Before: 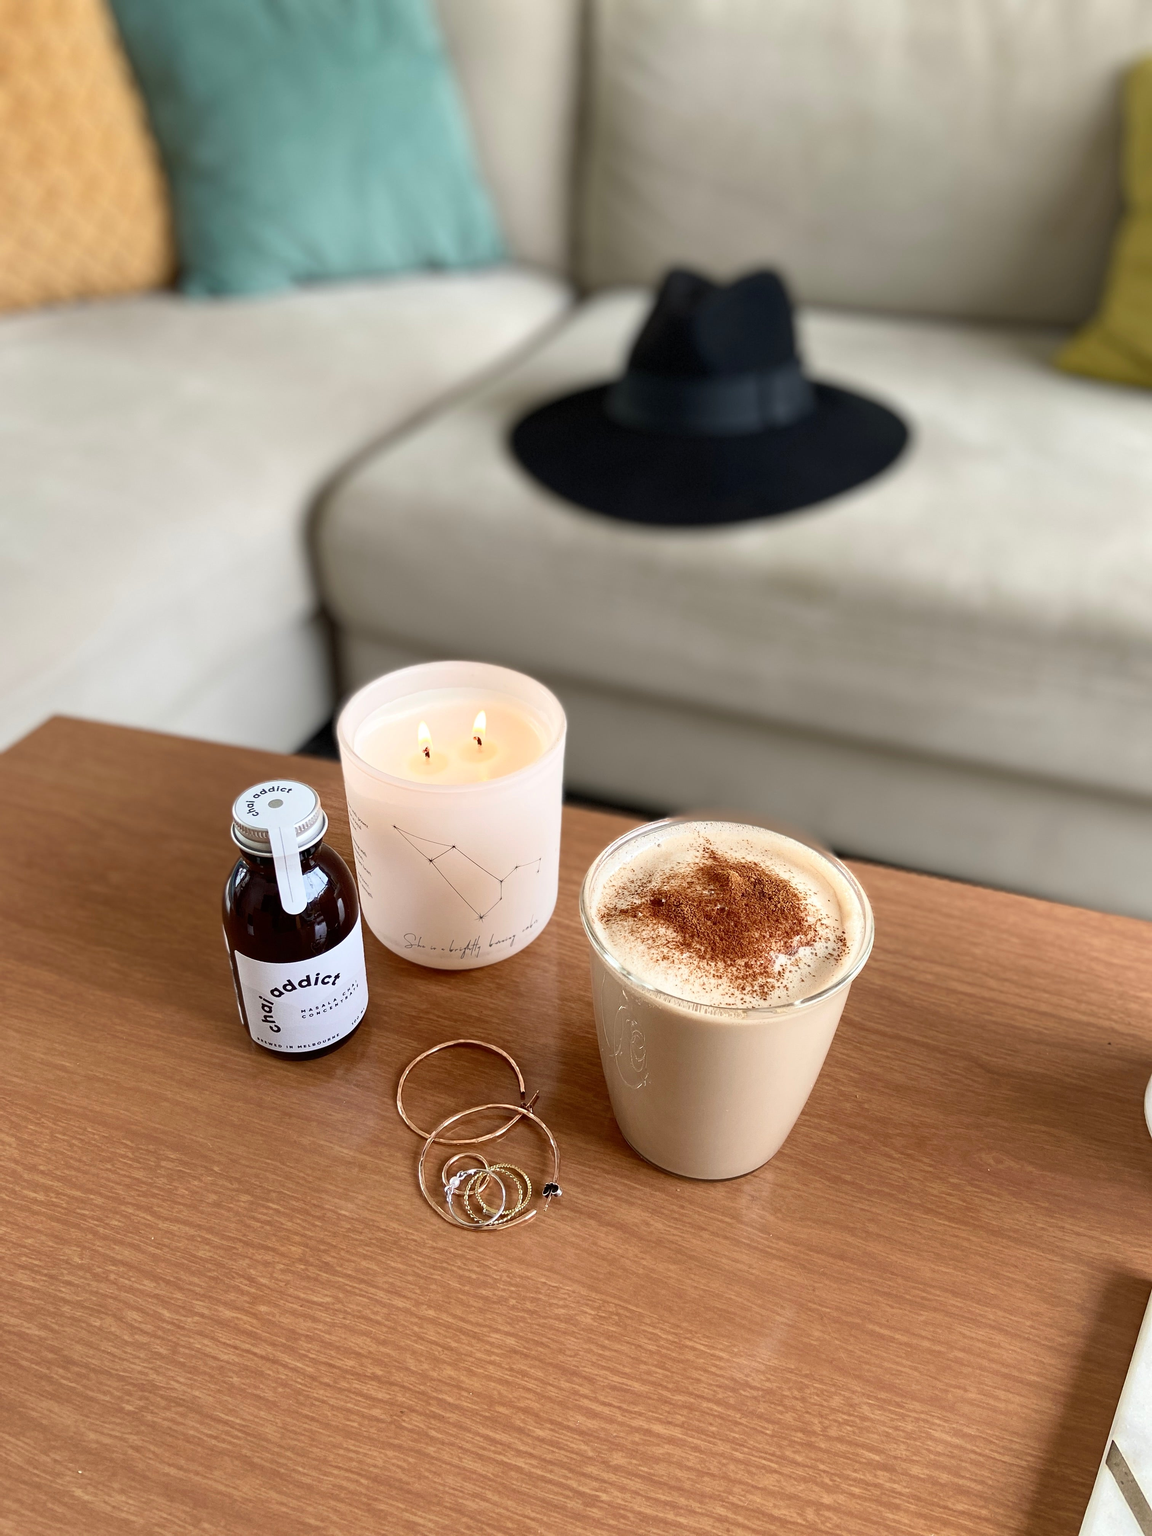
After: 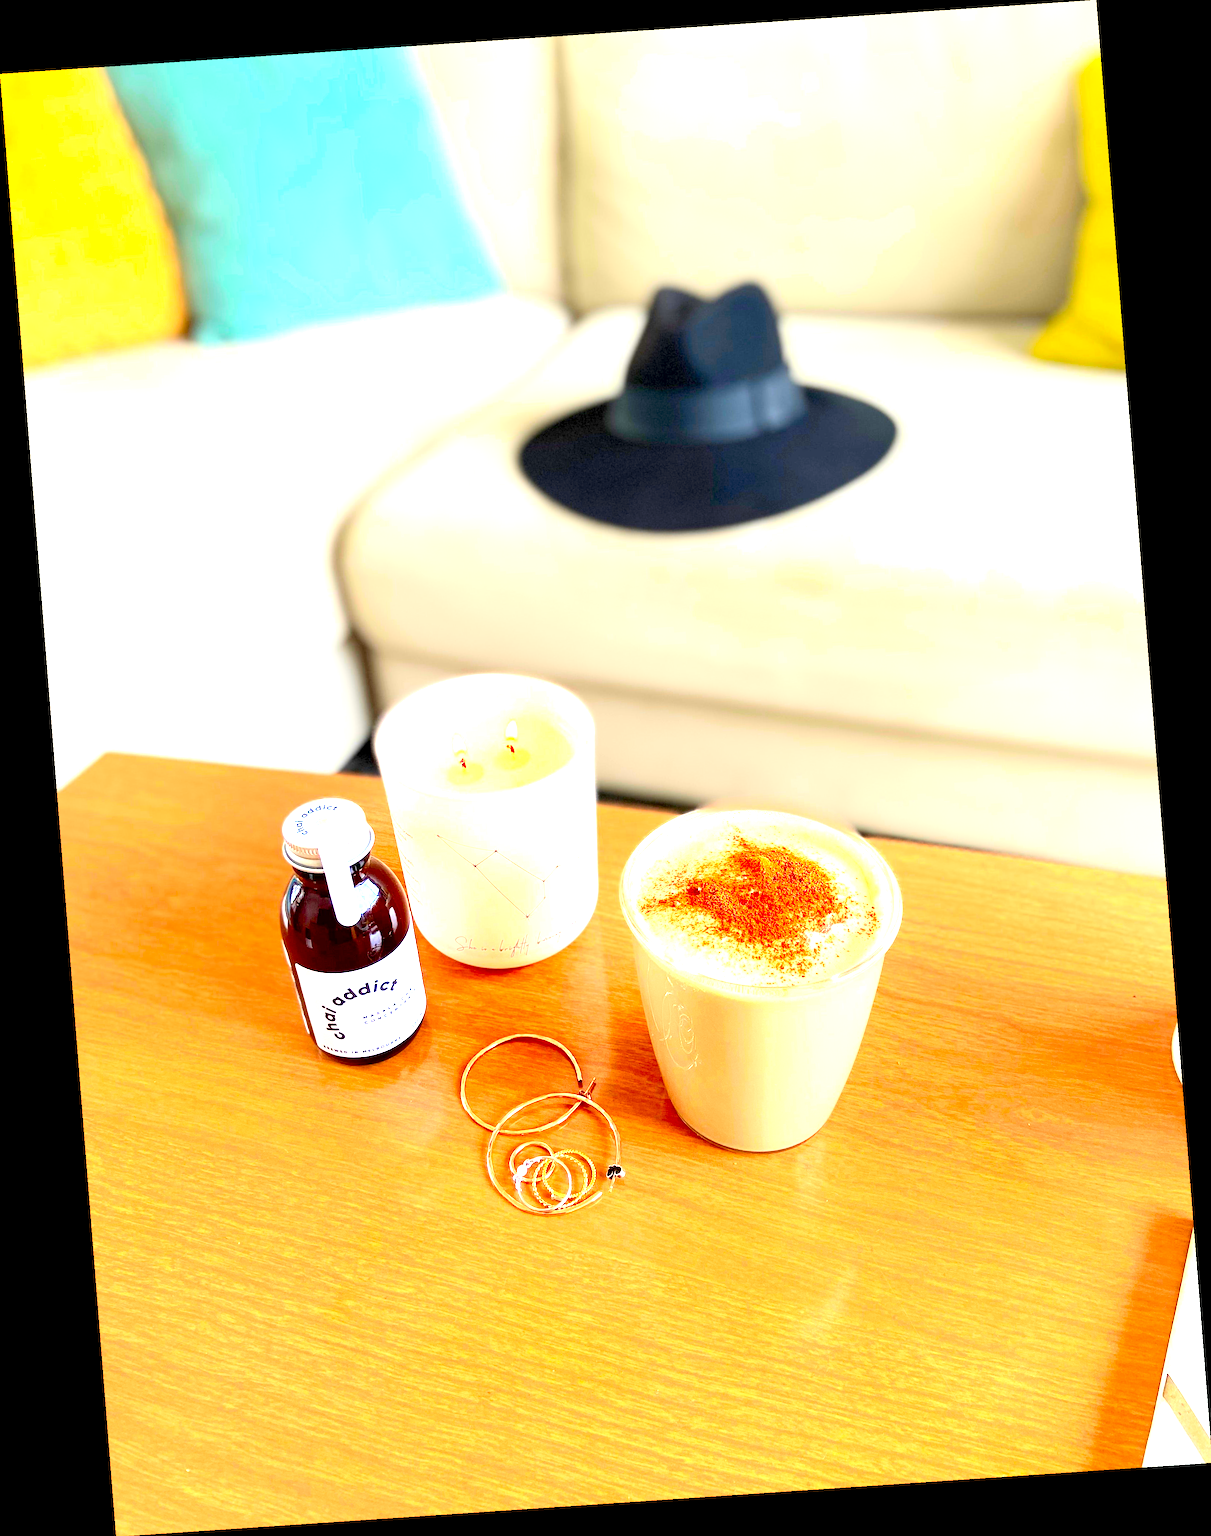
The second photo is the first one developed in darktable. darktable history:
contrast brightness saturation: contrast 0.2, brightness 0.2, saturation 0.8
rotate and perspective: rotation -4.2°, shear 0.006, automatic cropping off
exposure: black level correction 0.001, exposure 2 EV, compensate highlight preservation false
color contrast: green-magenta contrast 0.96
white balance: emerald 1
